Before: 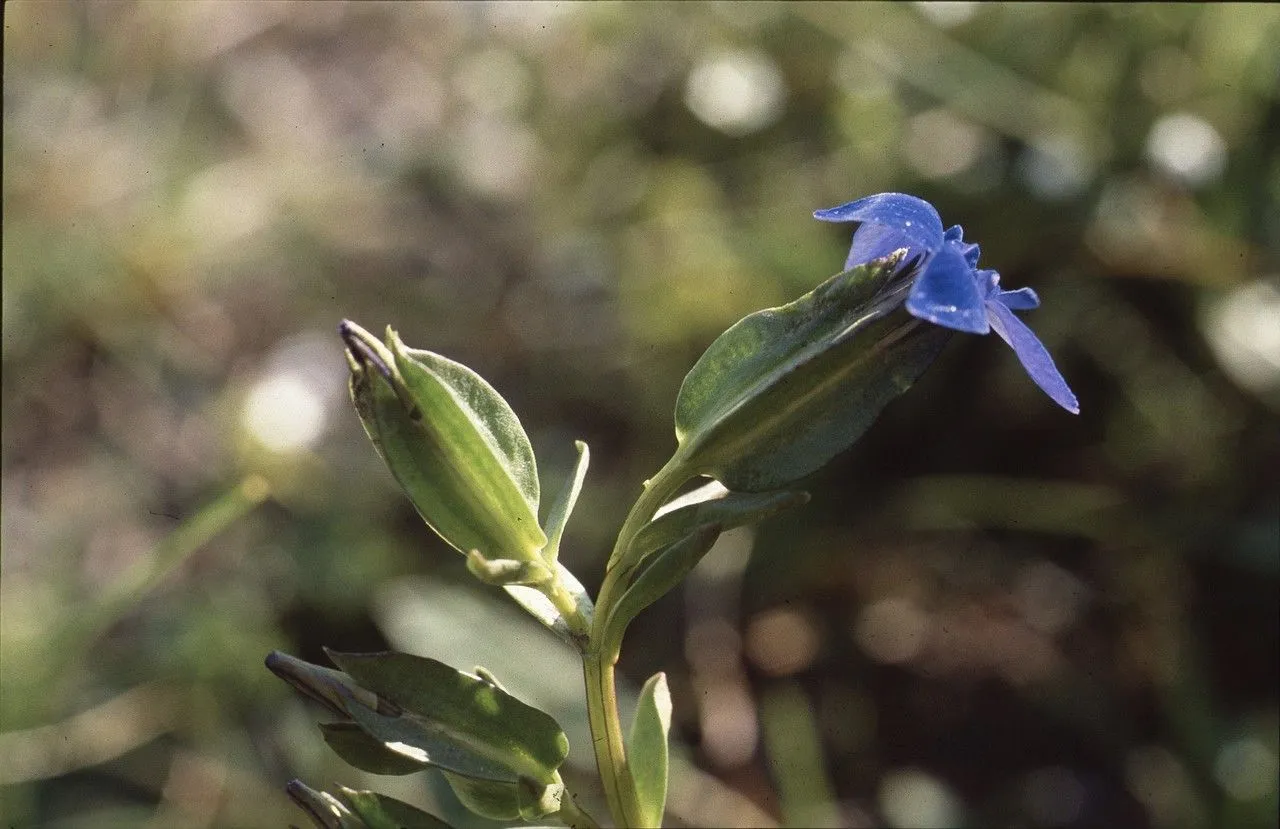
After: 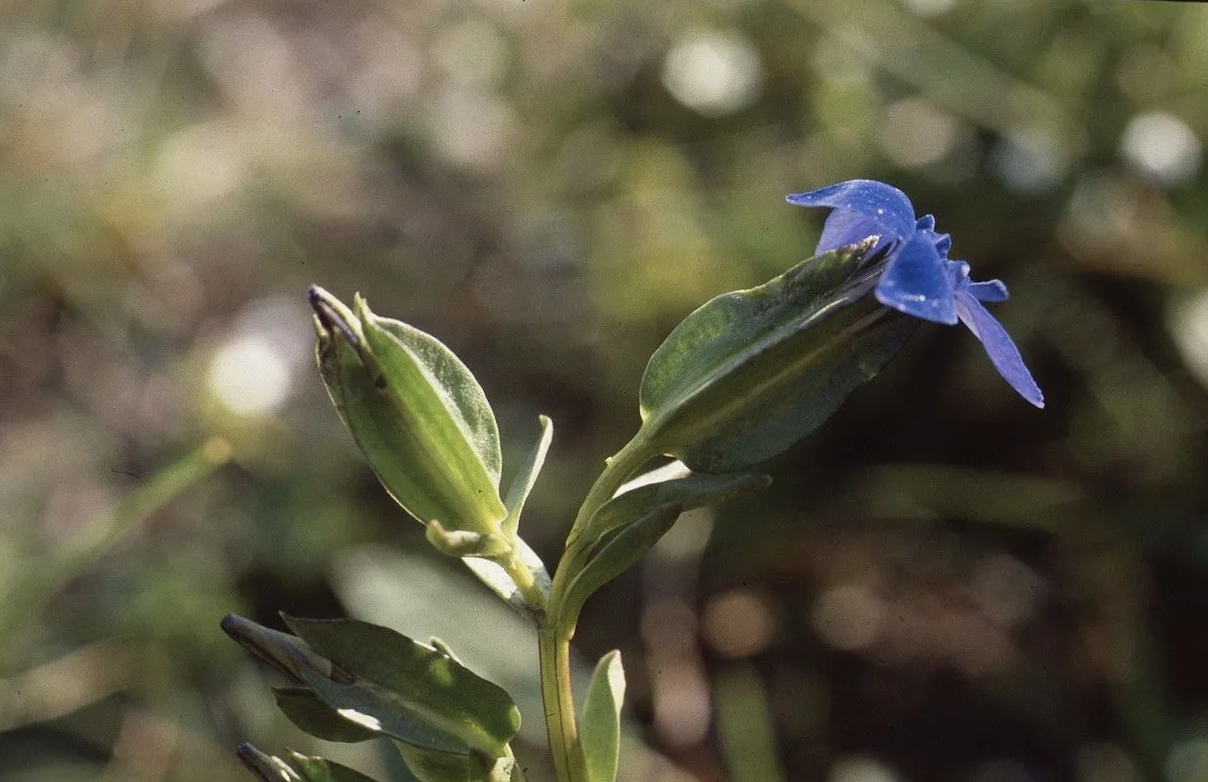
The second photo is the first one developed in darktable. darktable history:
crop and rotate: angle -2.23°
exposure: black level correction 0.001, exposure -0.123 EV, compensate exposure bias true, compensate highlight preservation false
